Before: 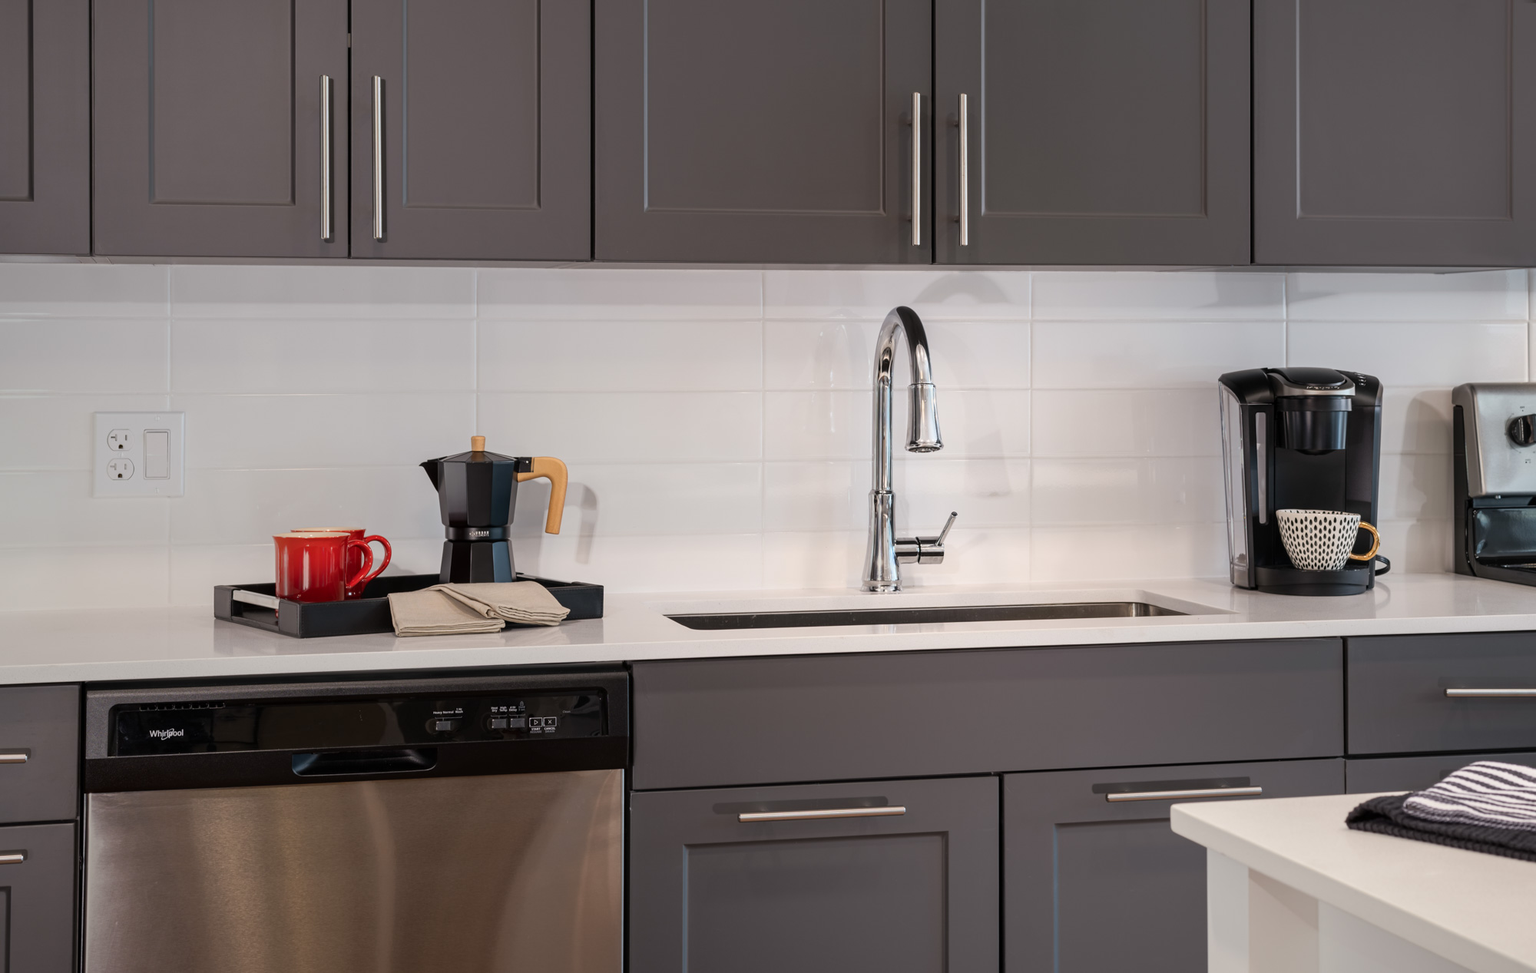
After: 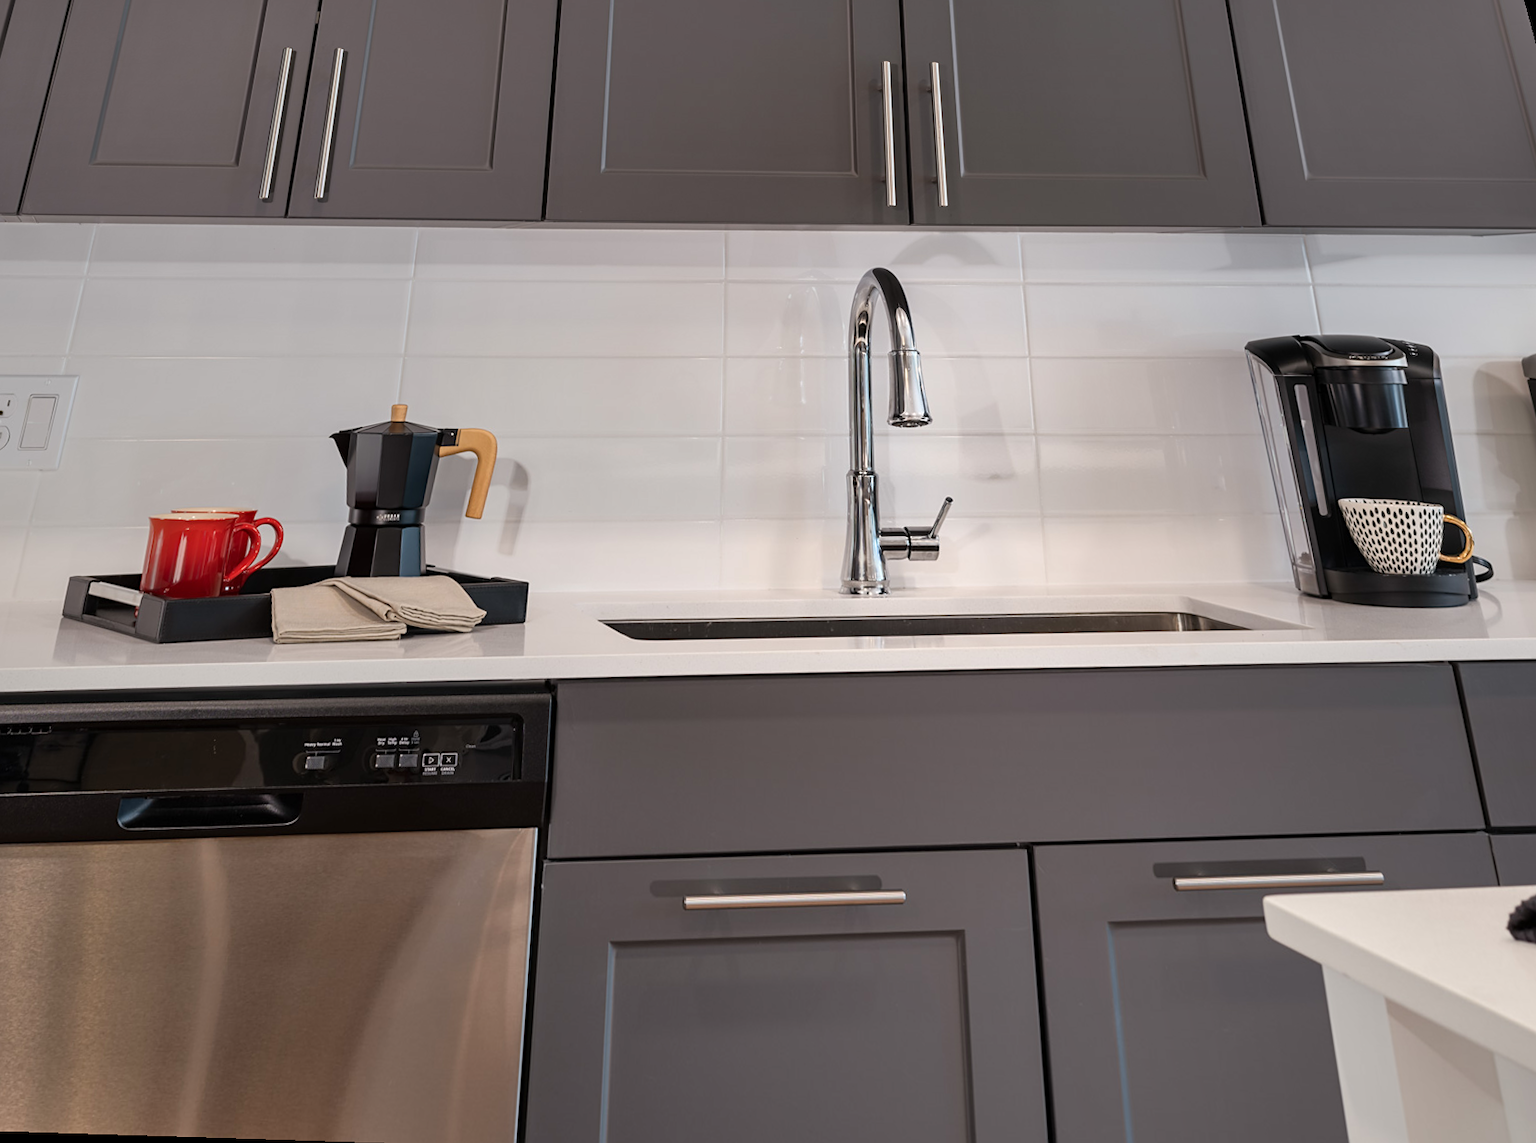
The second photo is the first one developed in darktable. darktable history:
rotate and perspective: rotation 0.72°, lens shift (vertical) -0.352, lens shift (horizontal) -0.051, crop left 0.152, crop right 0.859, crop top 0.019, crop bottom 0.964
shadows and highlights: white point adjustment 1, soften with gaussian
sharpen: amount 0.2
